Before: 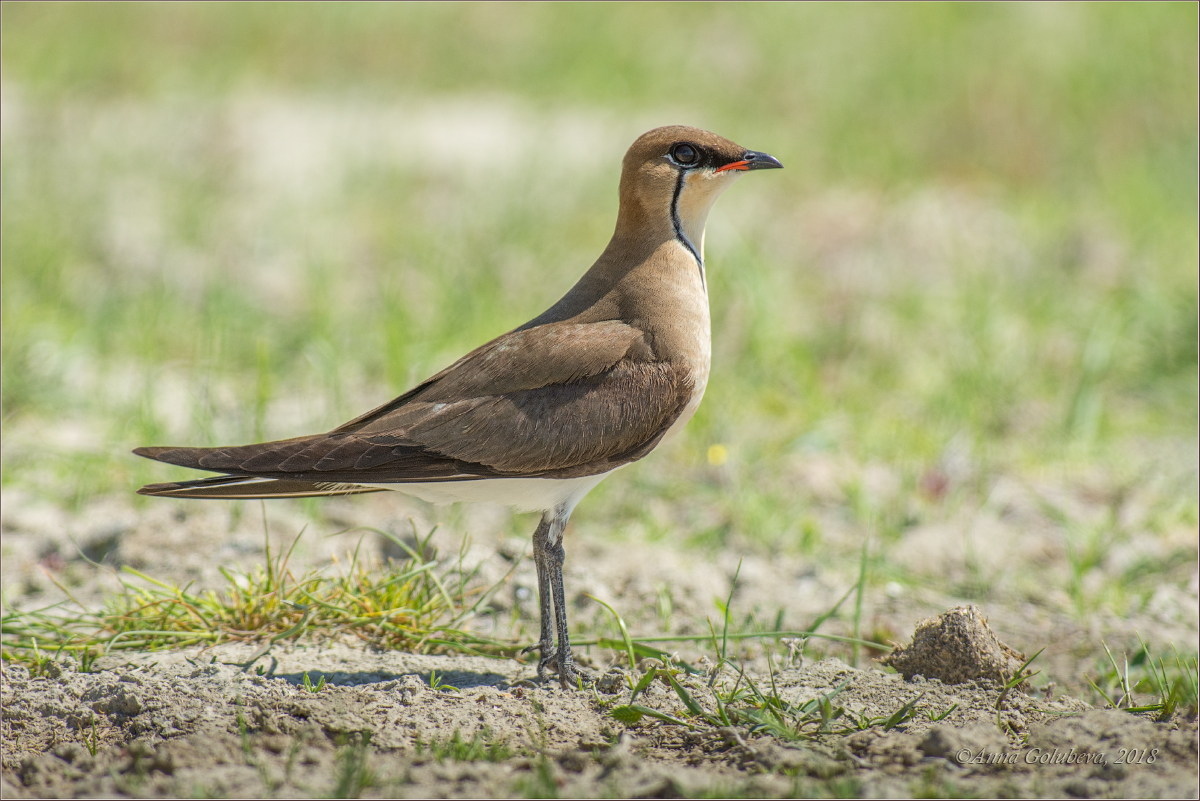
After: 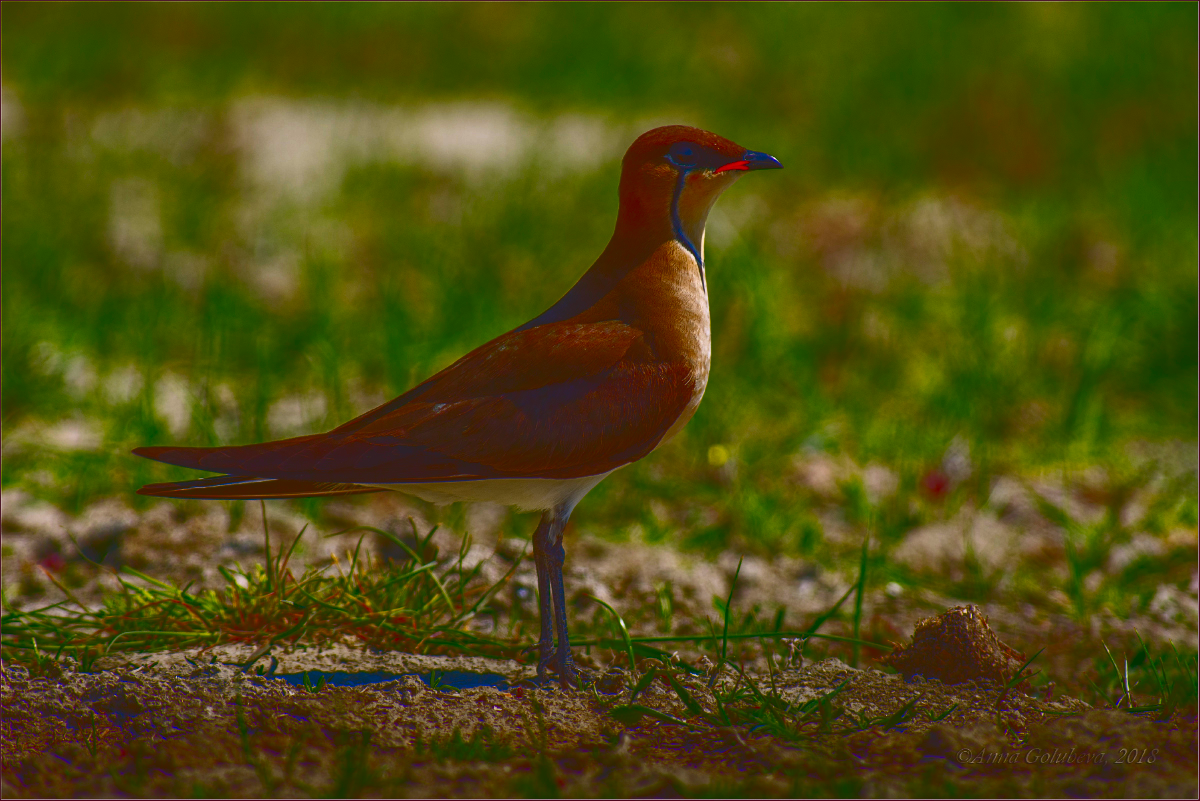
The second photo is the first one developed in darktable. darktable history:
tone curve: curves: ch0 [(0, 0.142) (0.384, 0.314) (0.752, 0.711) (0.991, 0.95)]; ch1 [(0.006, 0.129) (0.346, 0.384) (1, 1)]; ch2 [(0.003, 0.057) (0.261, 0.248) (1, 1)], color space Lab, independent channels, preserve colors none
color correction: highlights b* 0.062, saturation 1.3
contrast brightness saturation: brightness -0.982, saturation 0.998
